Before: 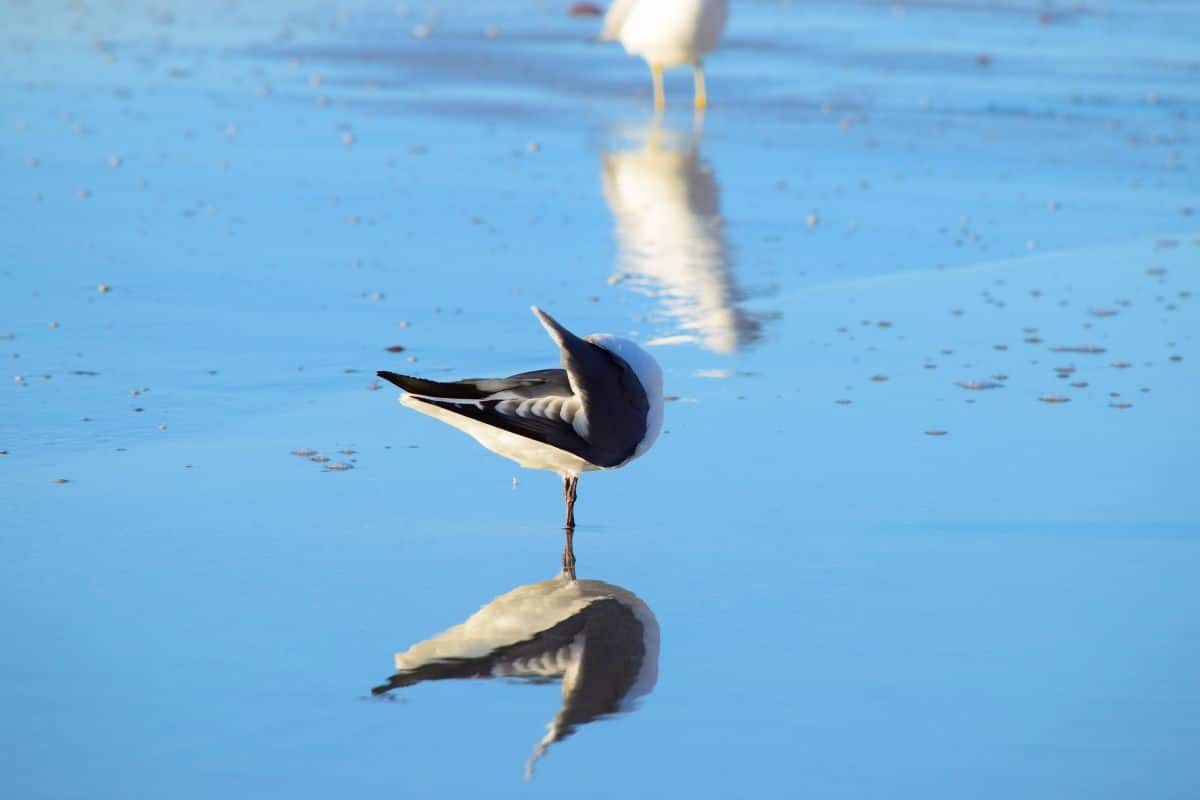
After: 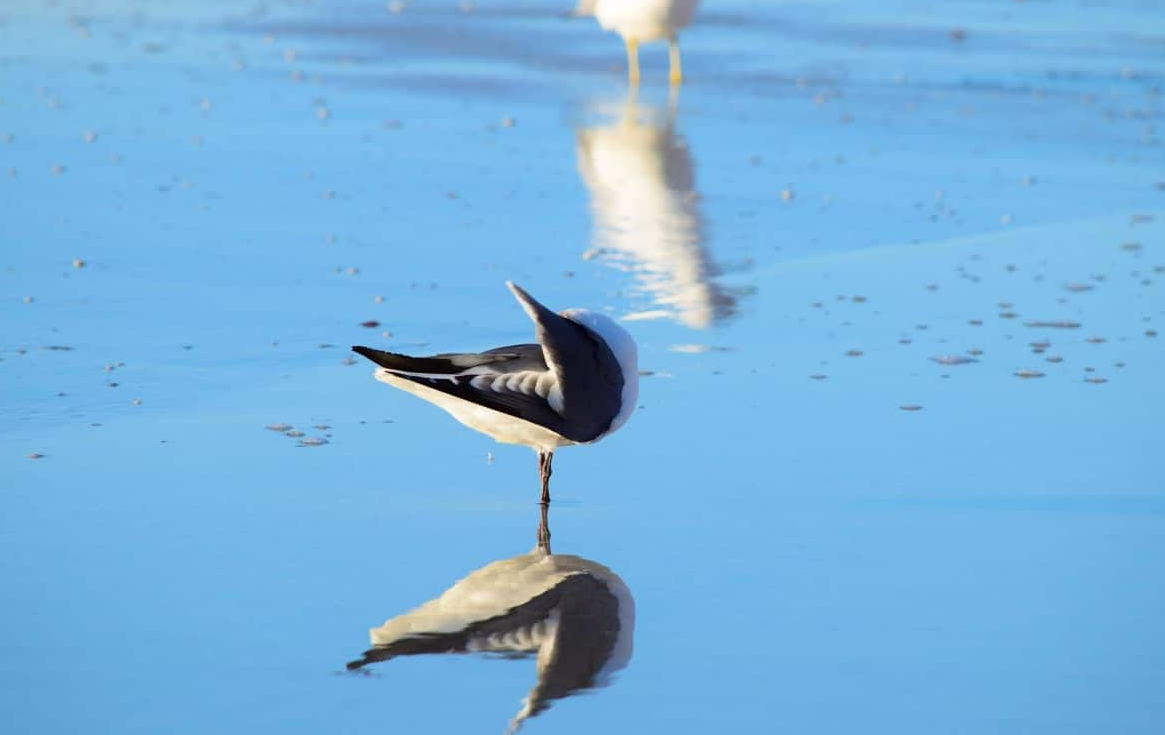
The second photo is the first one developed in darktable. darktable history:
crop: left 2.118%, top 3.176%, right 0.758%, bottom 4.838%
exposure: black level correction 0.001, compensate exposure bias true, compensate highlight preservation false
